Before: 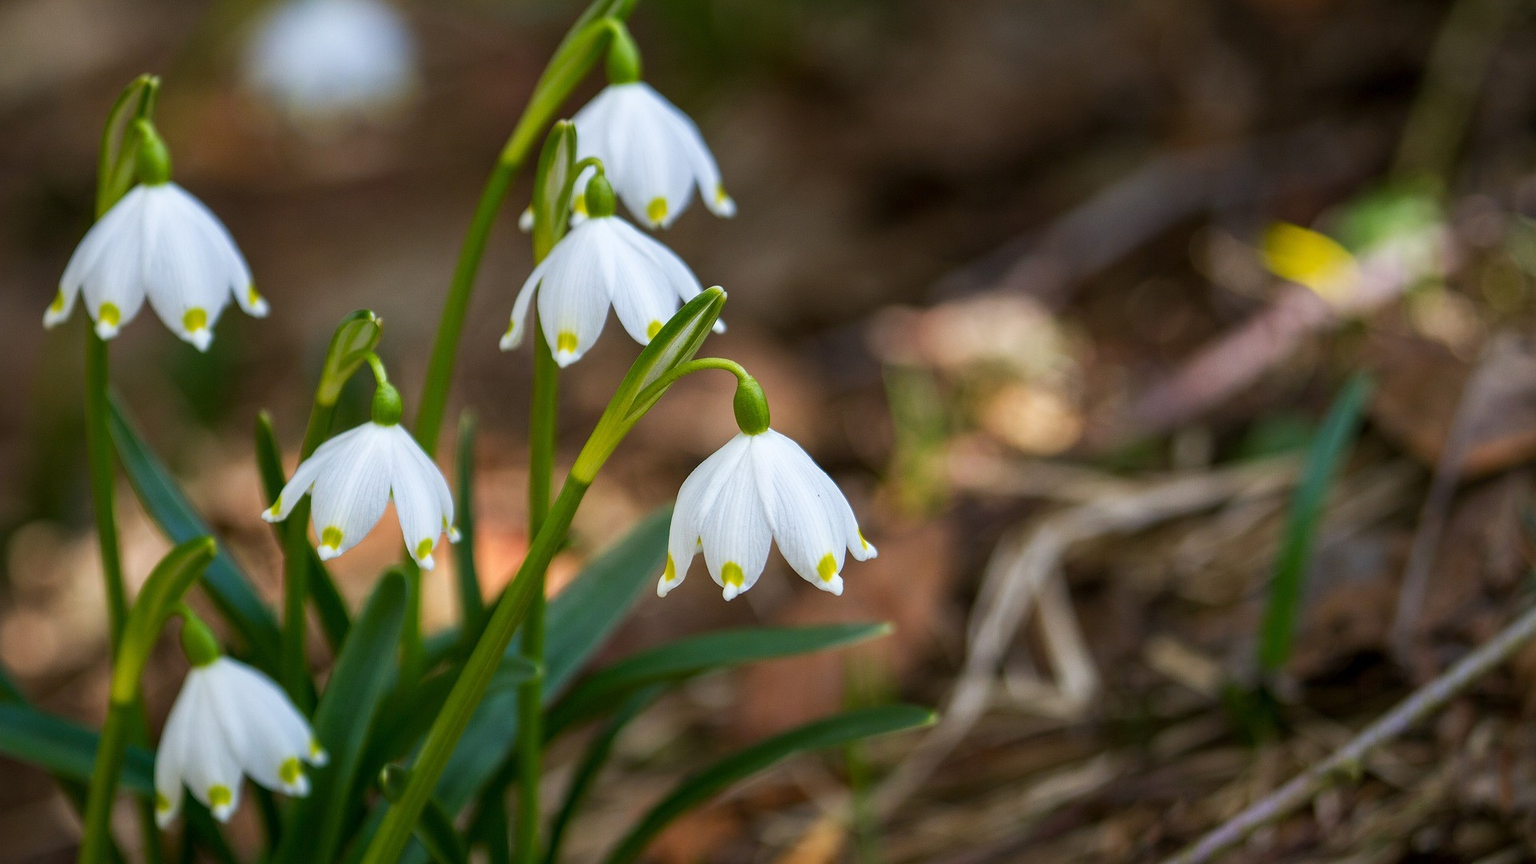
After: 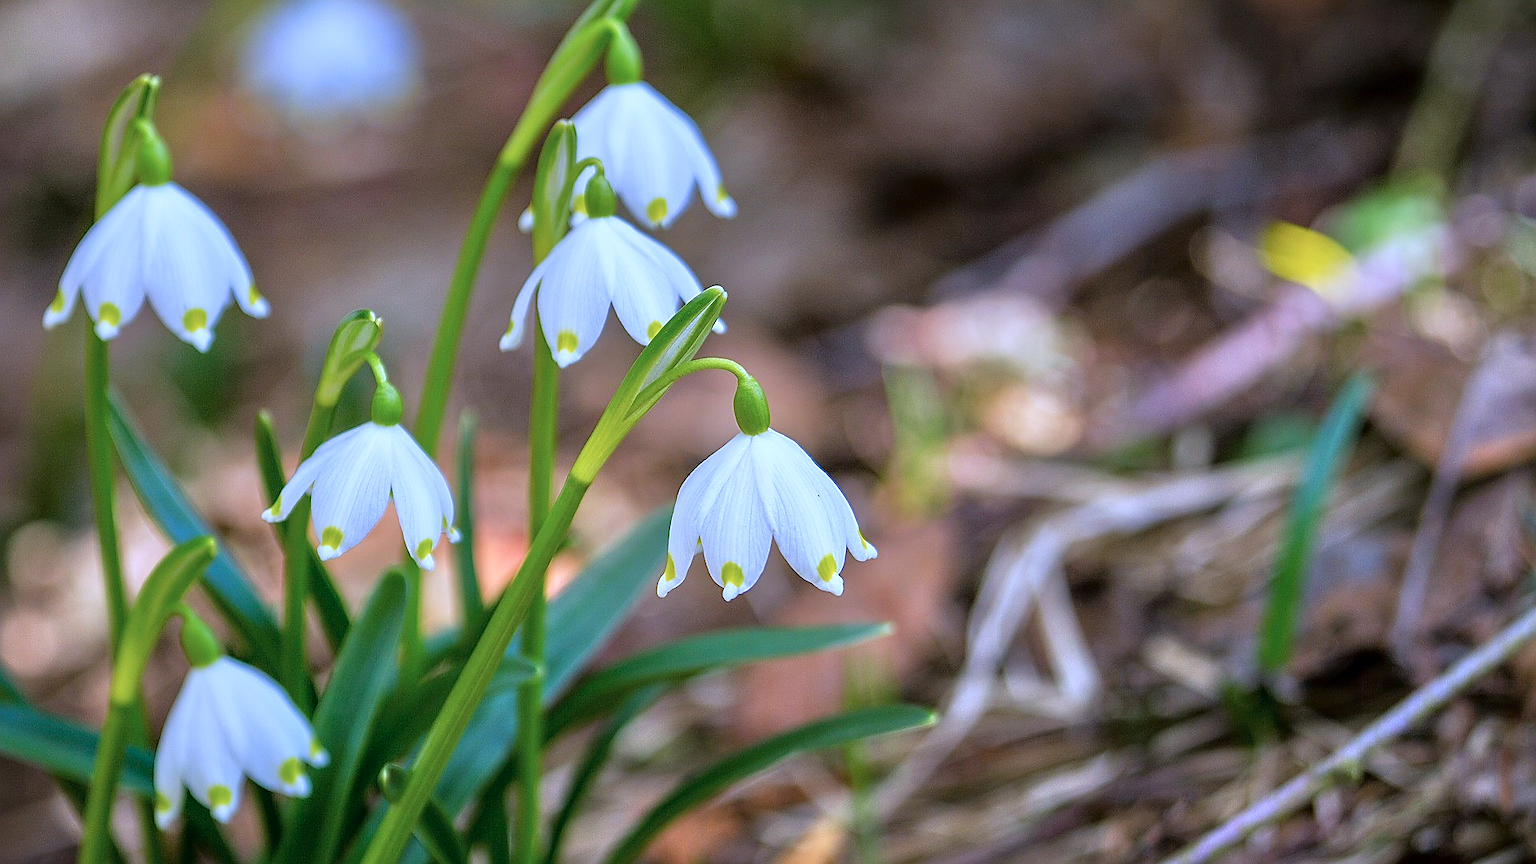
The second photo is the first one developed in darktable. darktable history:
white balance: red 0.954, blue 1.079
color calibration: illuminant as shot in camera, x 0.379, y 0.396, temperature 4138.76 K
sharpen: radius 1.4, amount 1.25, threshold 0.7
tone equalizer: -7 EV 0.15 EV, -6 EV 0.6 EV, -5 EV 1.15 EV, -4 EV 1.33 EV, -3 EV 1.15 EV, -2 EV 0.6 EV, -1 EV 0.15 EV, mask exposure compensation -0.5 EV
